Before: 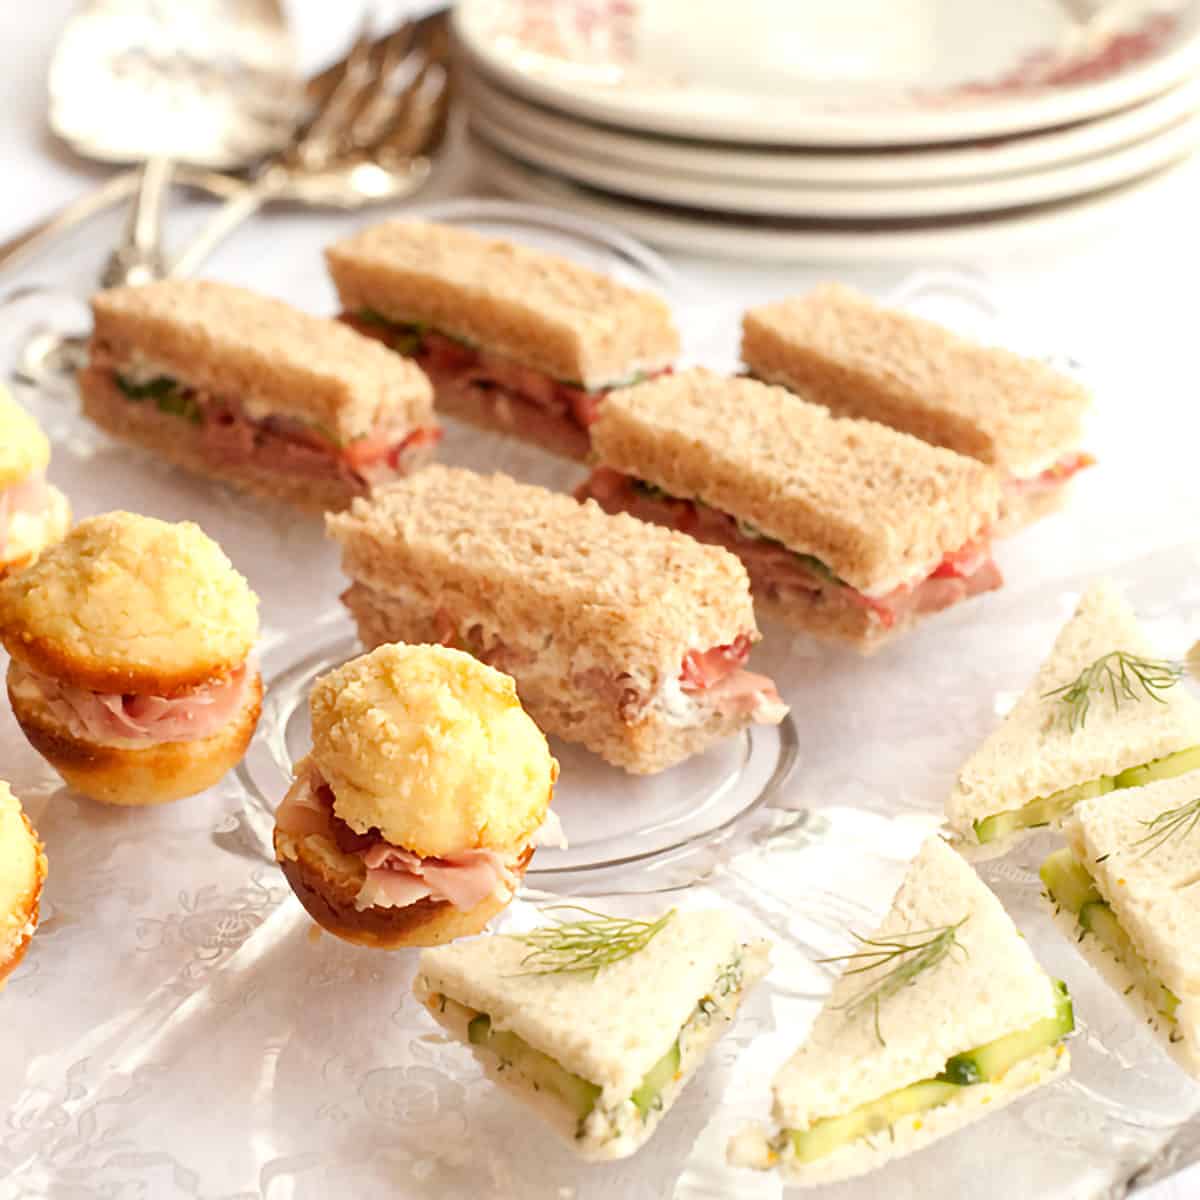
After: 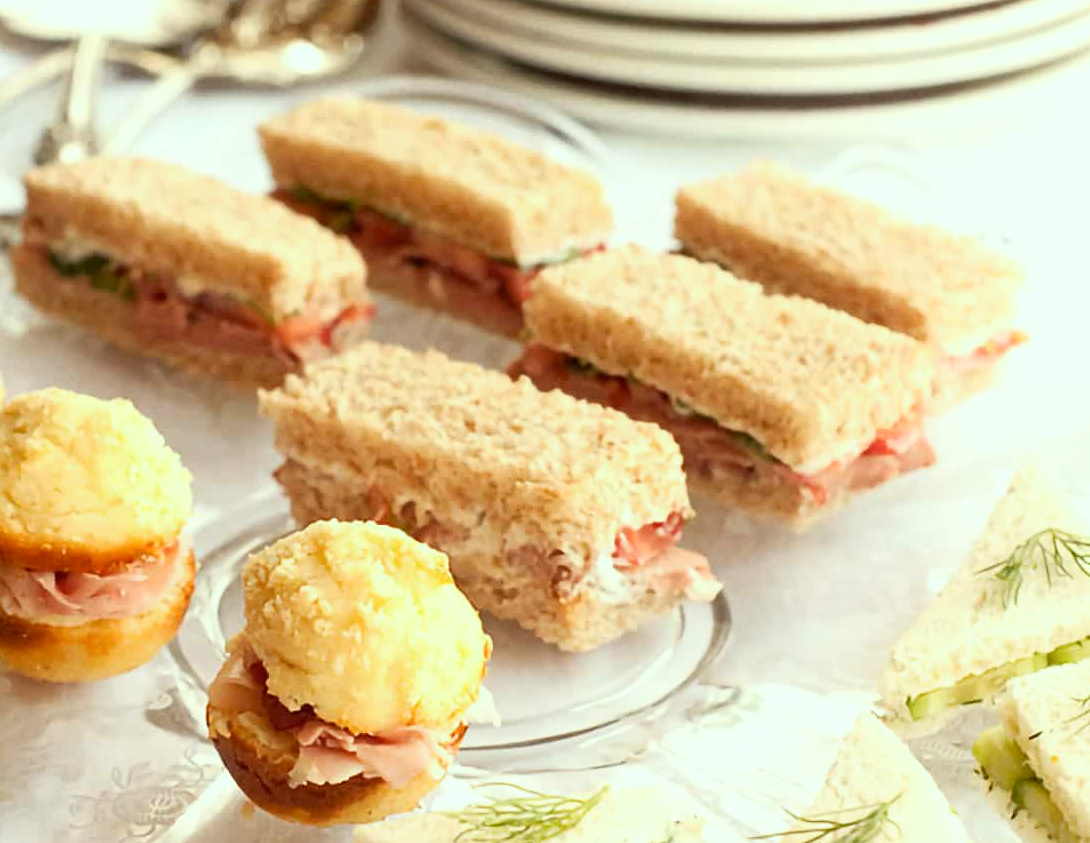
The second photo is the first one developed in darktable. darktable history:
shadows and highlights: shadows 0, highlights 40
crop: left 5.596%, top 10.314%, right 3.534%, bottom 19.395%
color correction: highlights a* -8, highlights b* 3.1
